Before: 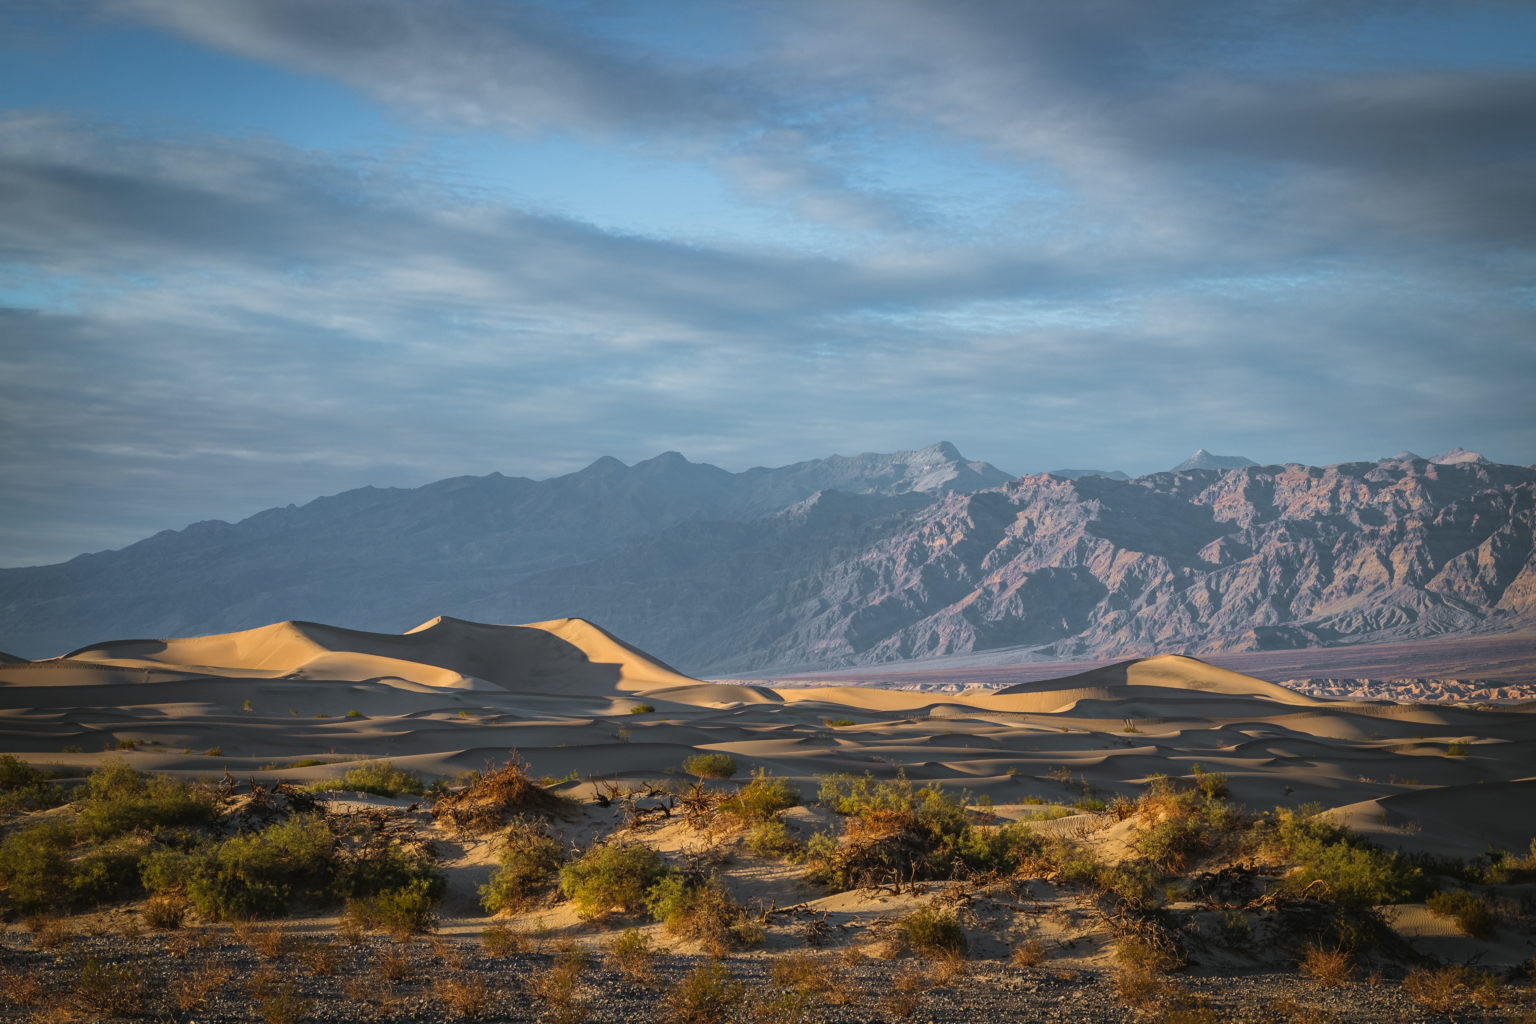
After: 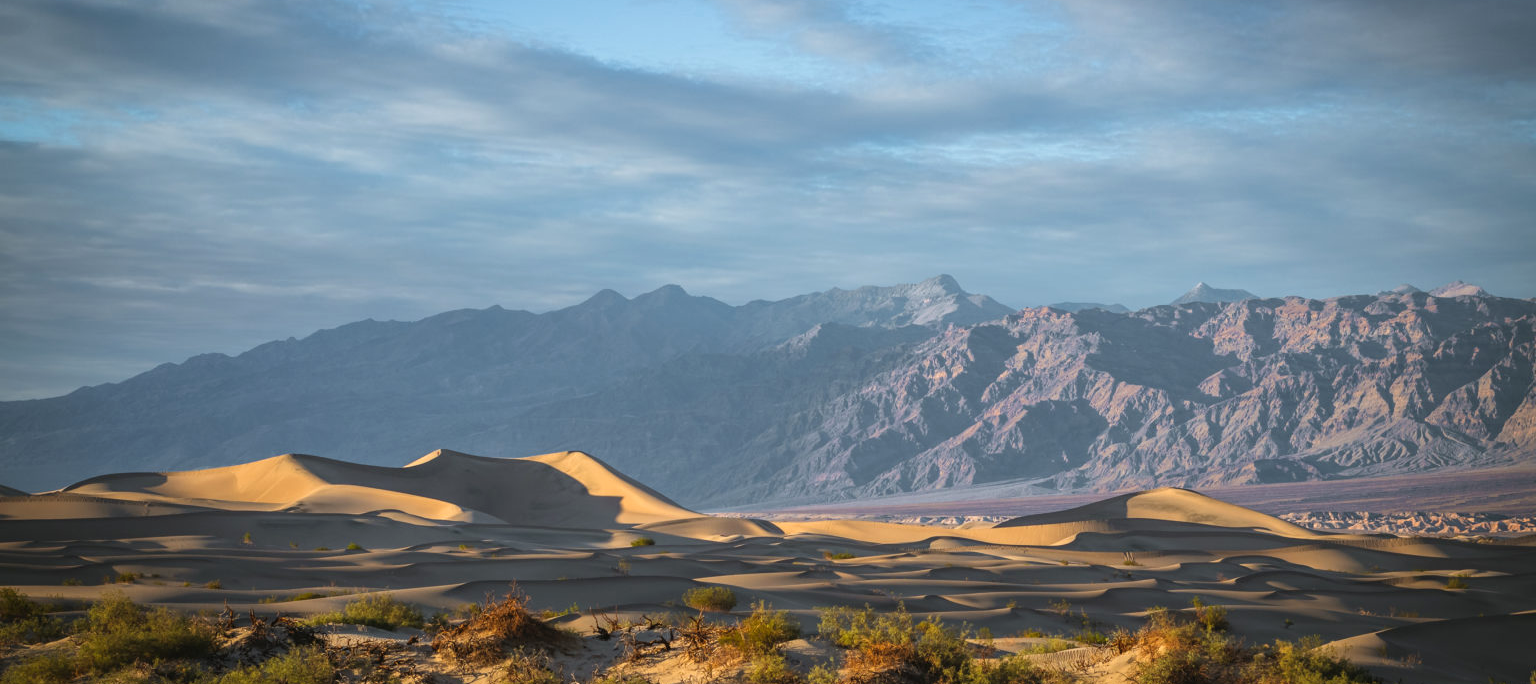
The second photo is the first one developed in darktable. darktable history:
exposure: exposure 0.203 EV, compensate highlight preservation false
crop: top 16.363%, bottom 16.75%
